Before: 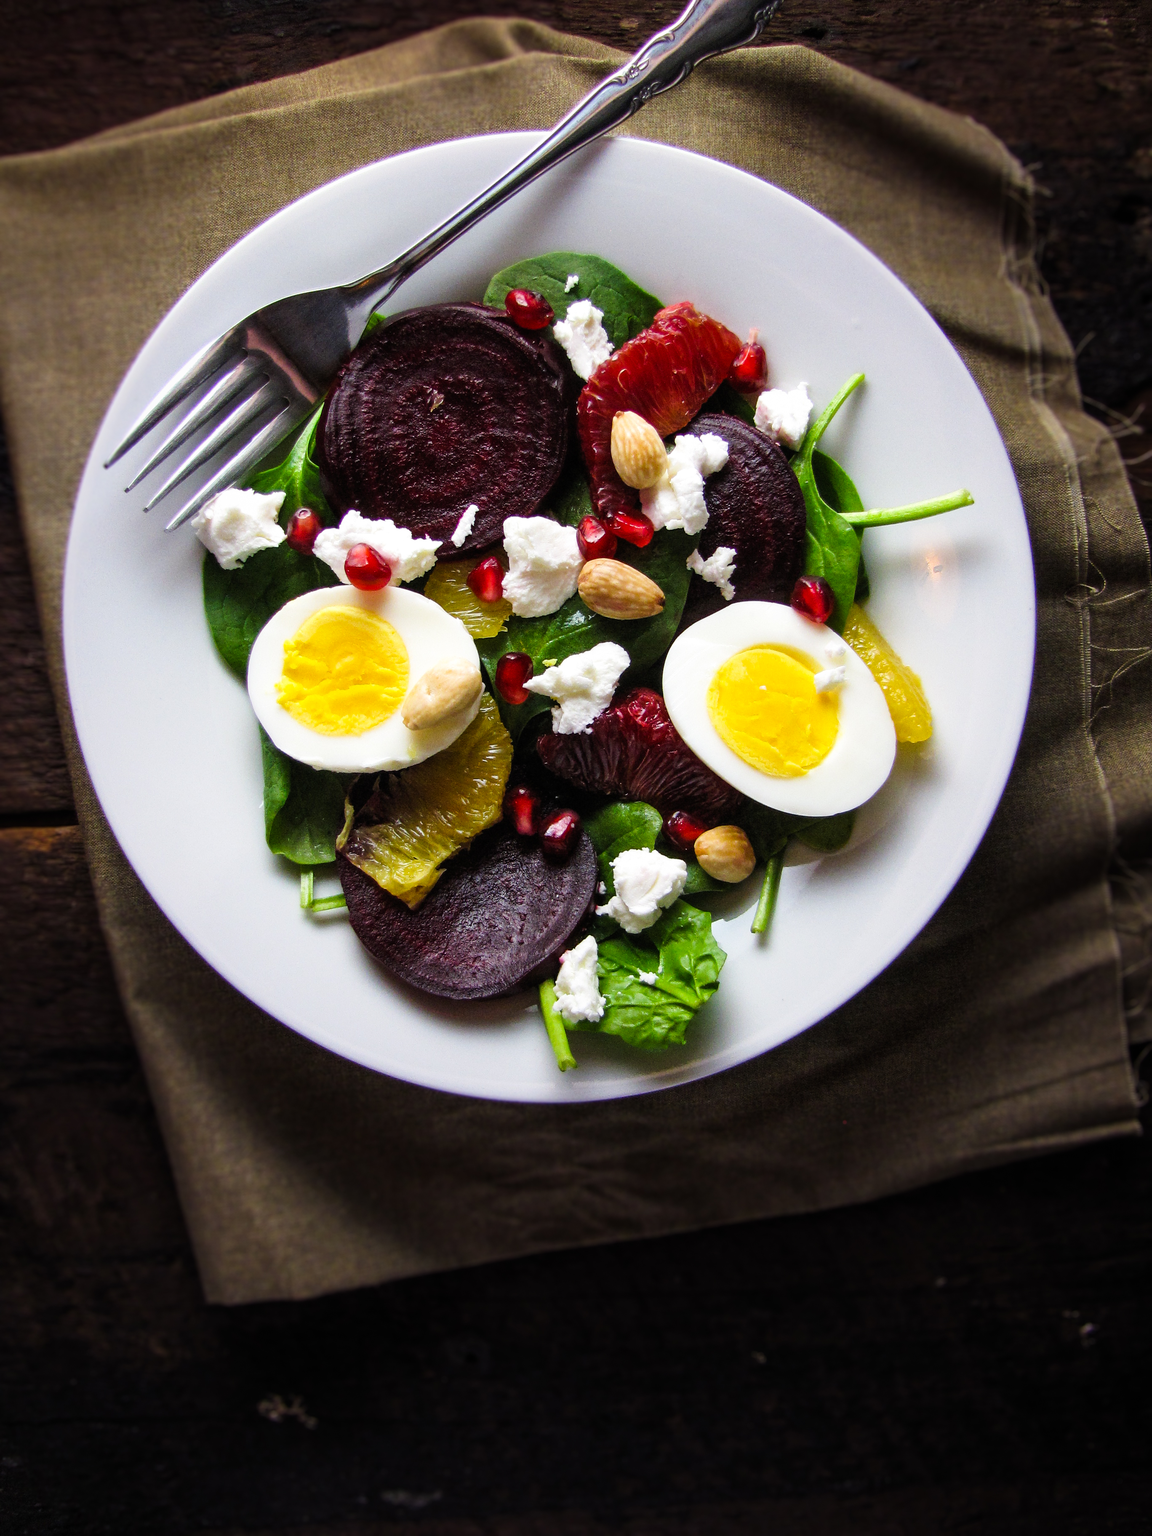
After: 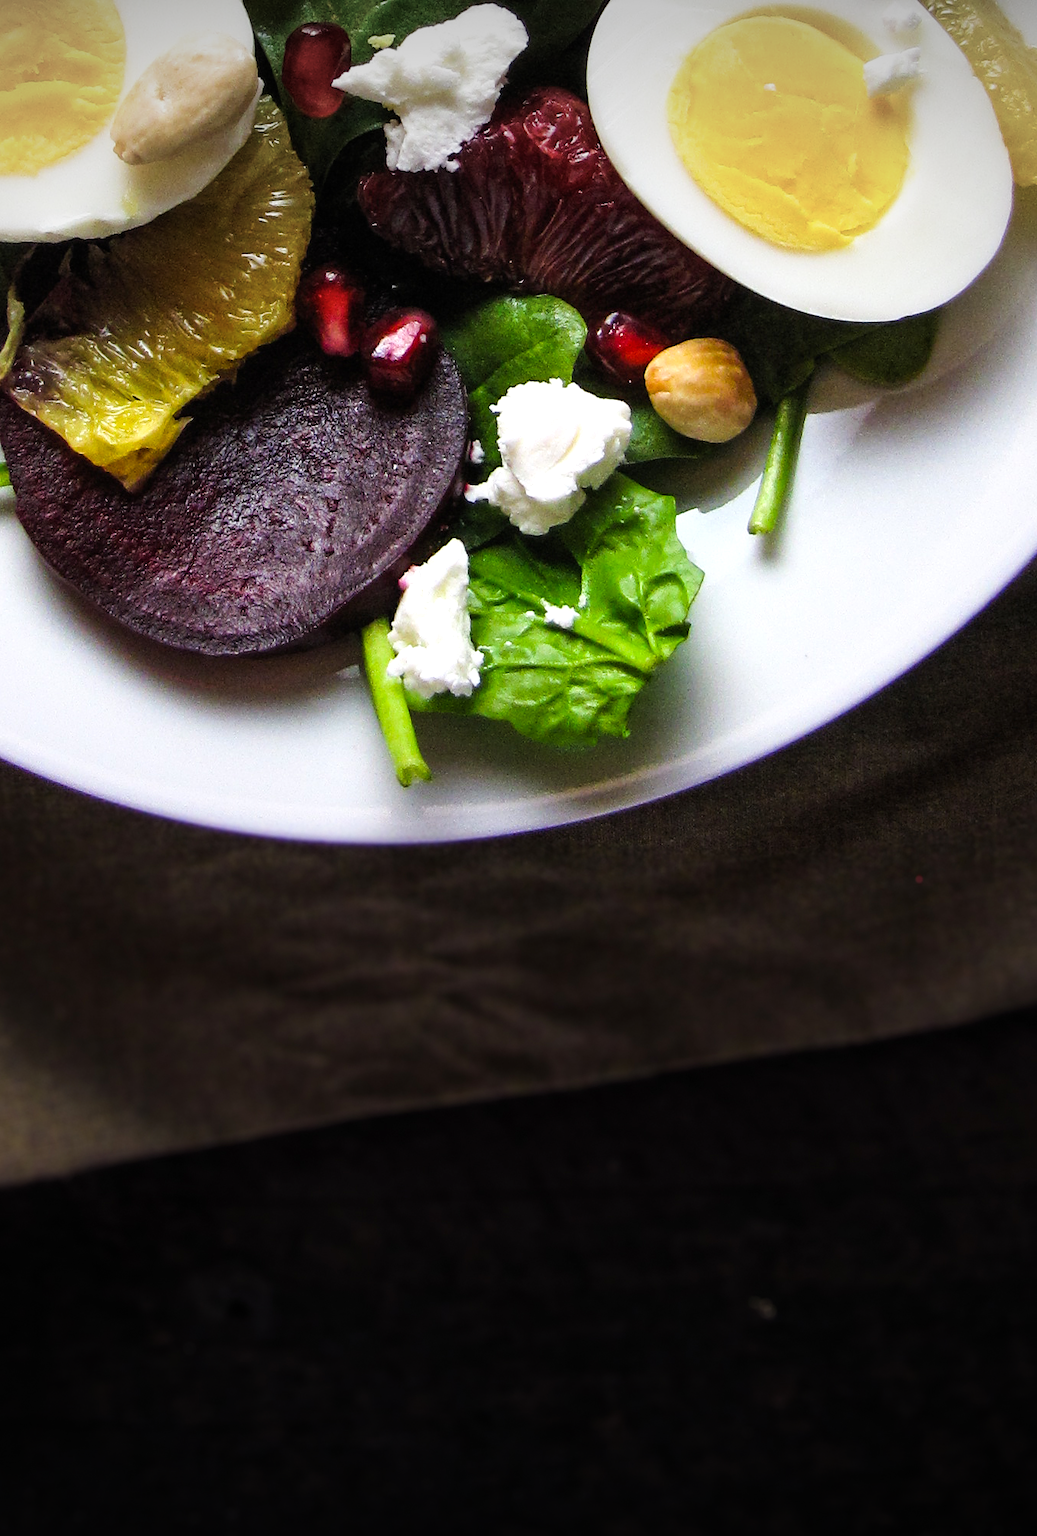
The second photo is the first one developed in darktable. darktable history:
crop: left 29.576%, top 41.673%, right 21.027%, bottom 3.469%
exposure: exposure 0.299 EV, compensate highlight preservation false
vignetting: fall-off start 98%, fall-off radius 101.1%, brightness -0.729, saturation -0.488, width/height ratio 1.424
